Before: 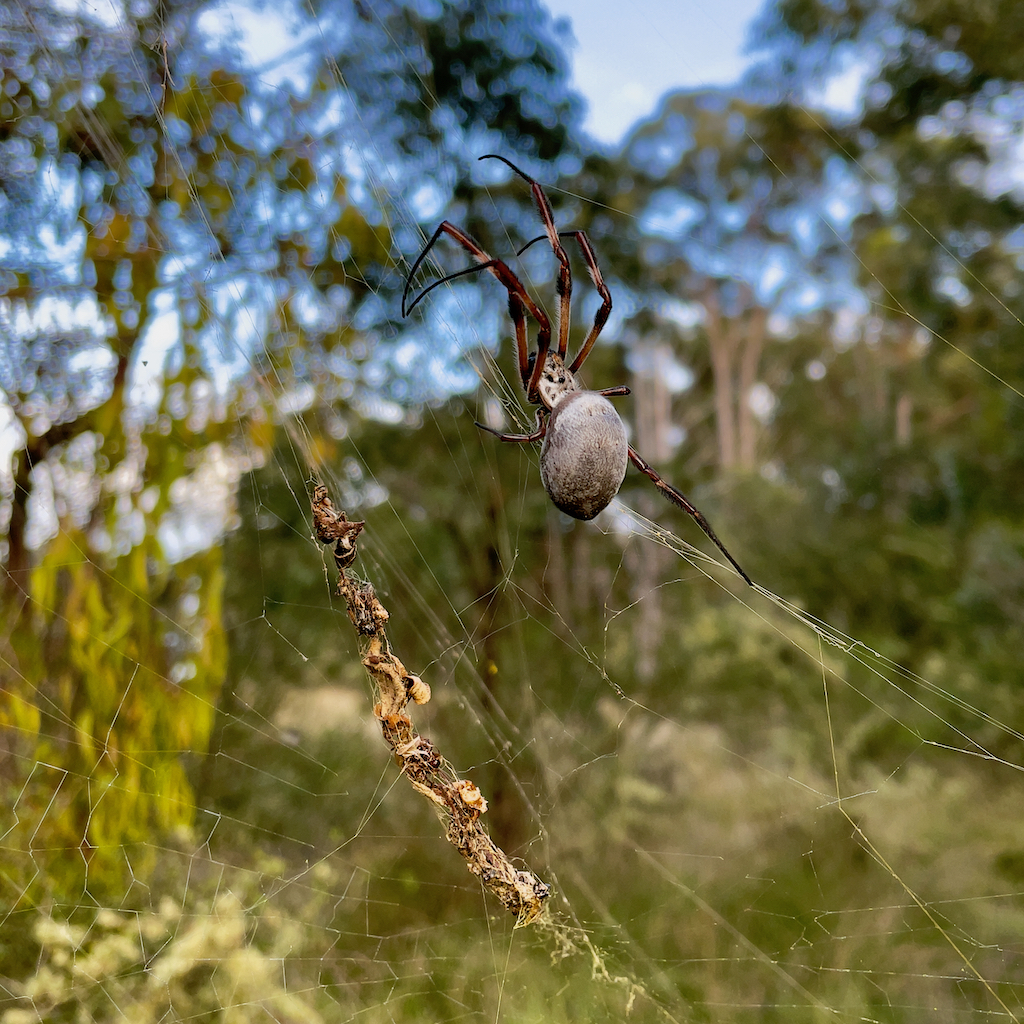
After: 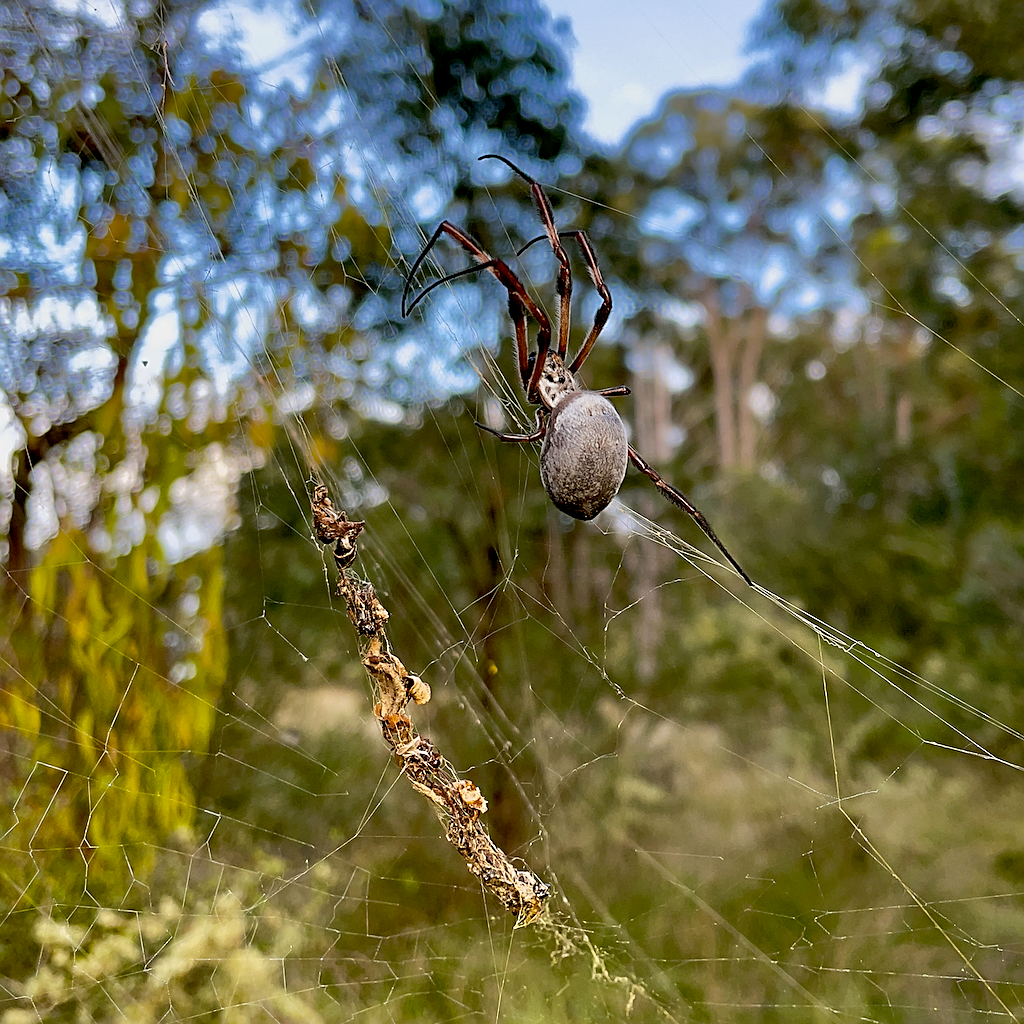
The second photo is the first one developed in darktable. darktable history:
sharpen: amount 0.745
